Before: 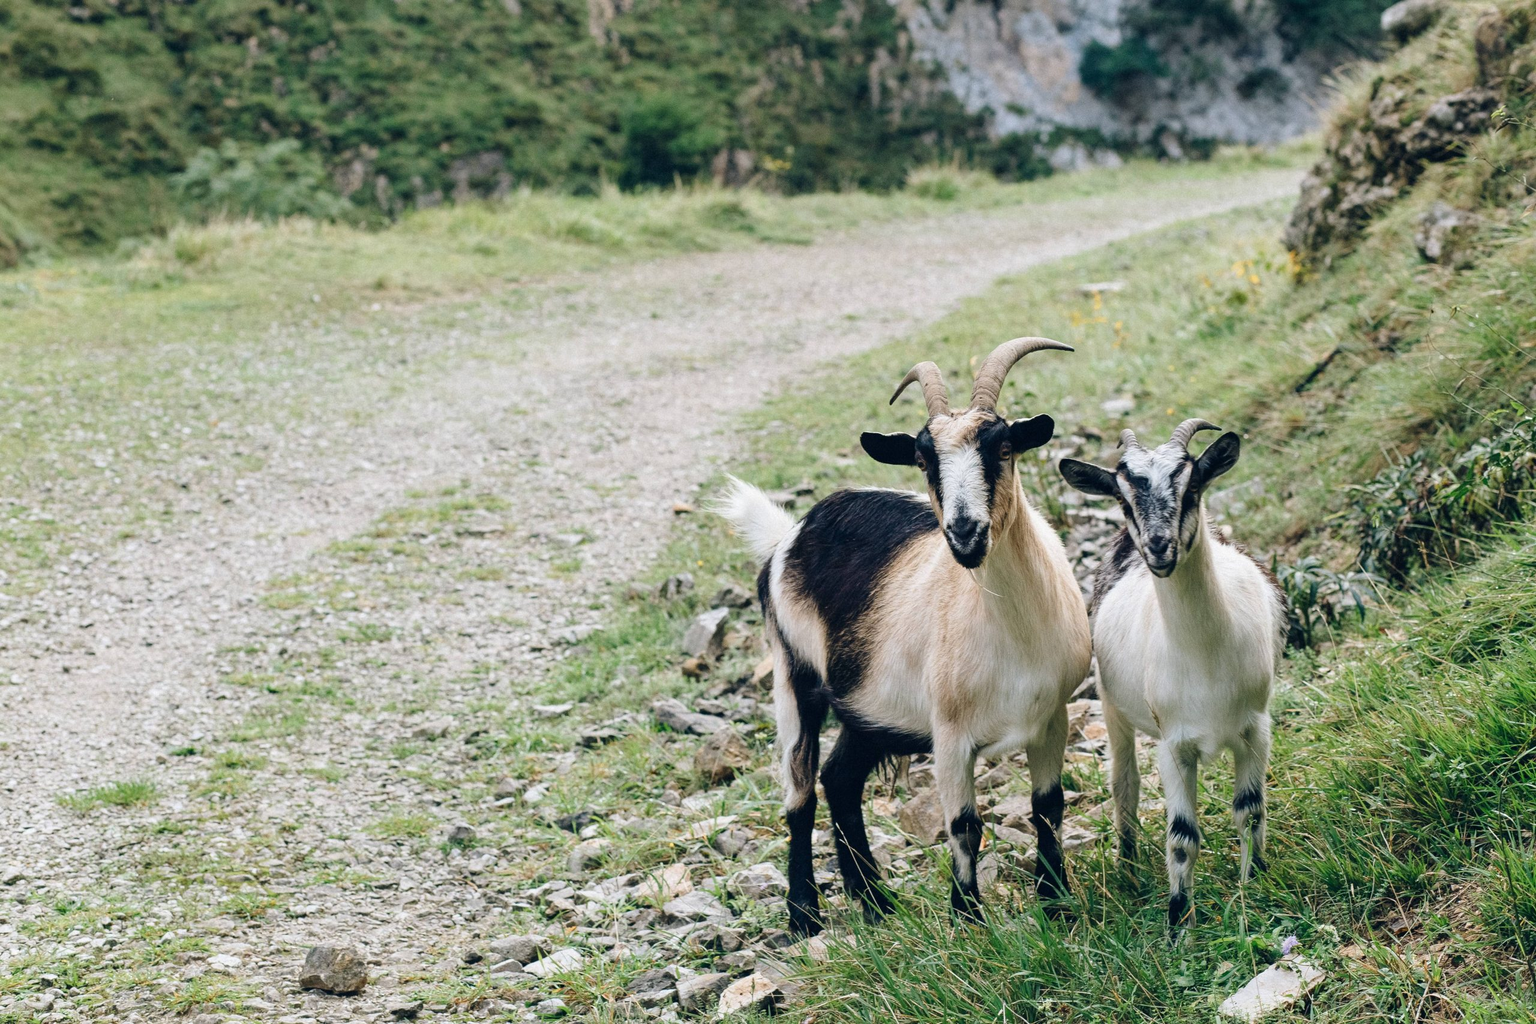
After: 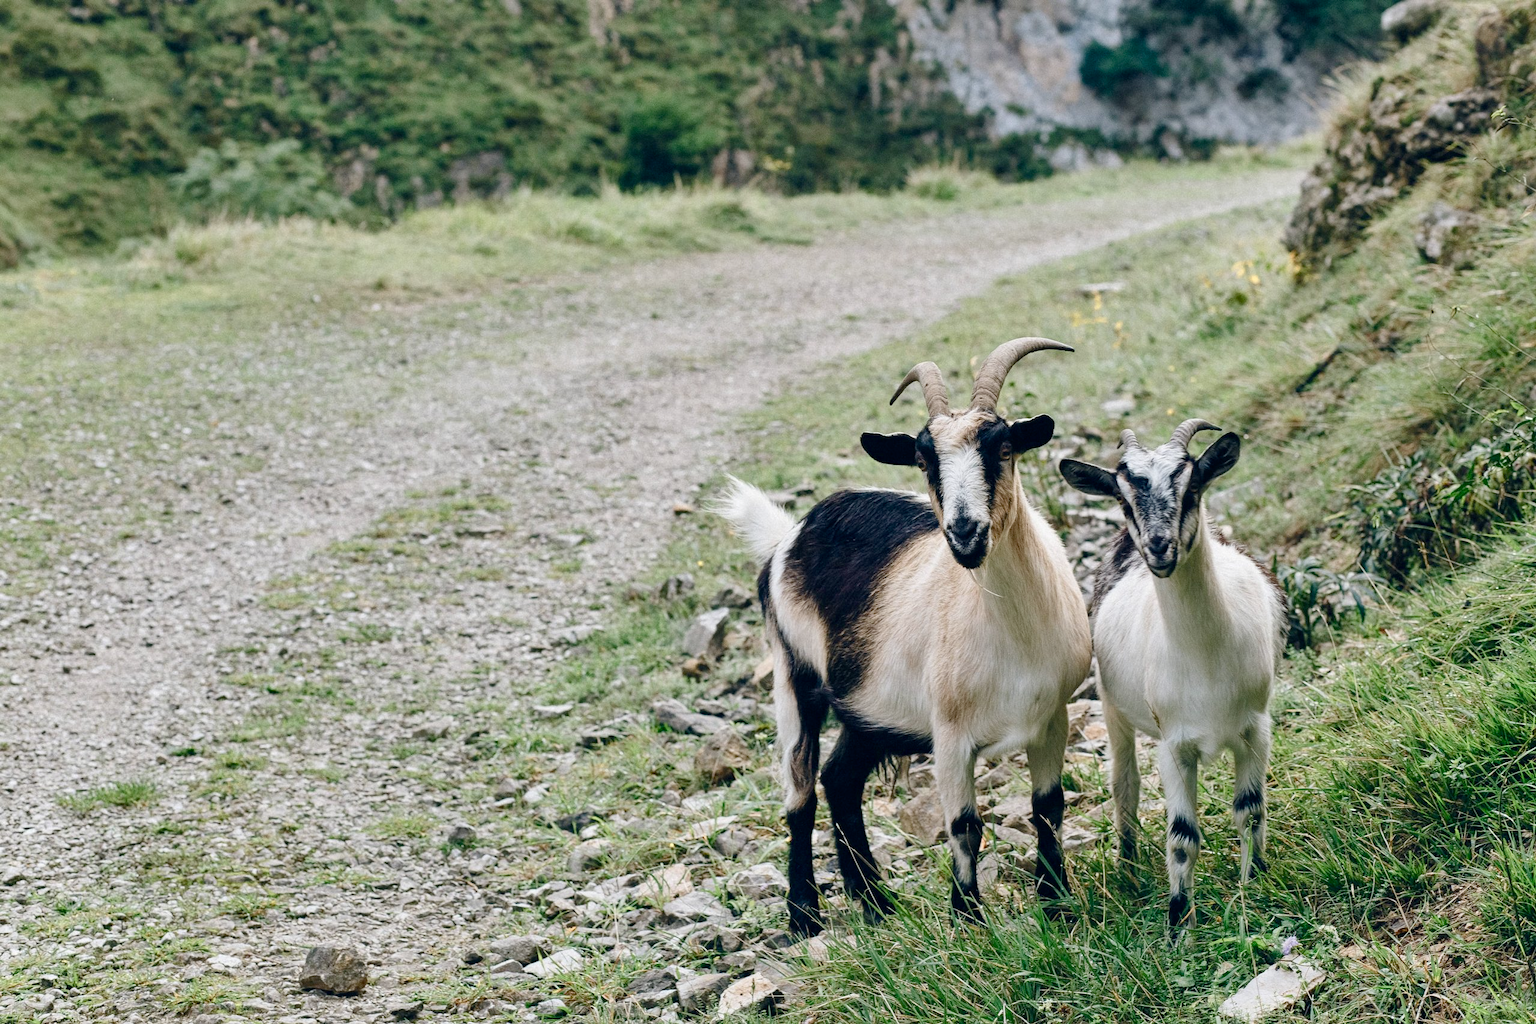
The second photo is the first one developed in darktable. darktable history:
color balance rgb: perceptual saturation grading › global saturation 0.455%, perceptual saturation grading › highlights -30.719%, perceptual saturation grading › shadows 20.272%, global vibrance 15.981%, saturation formula JzAzBz (2021)
shadows and highlights: soften with gaussian
